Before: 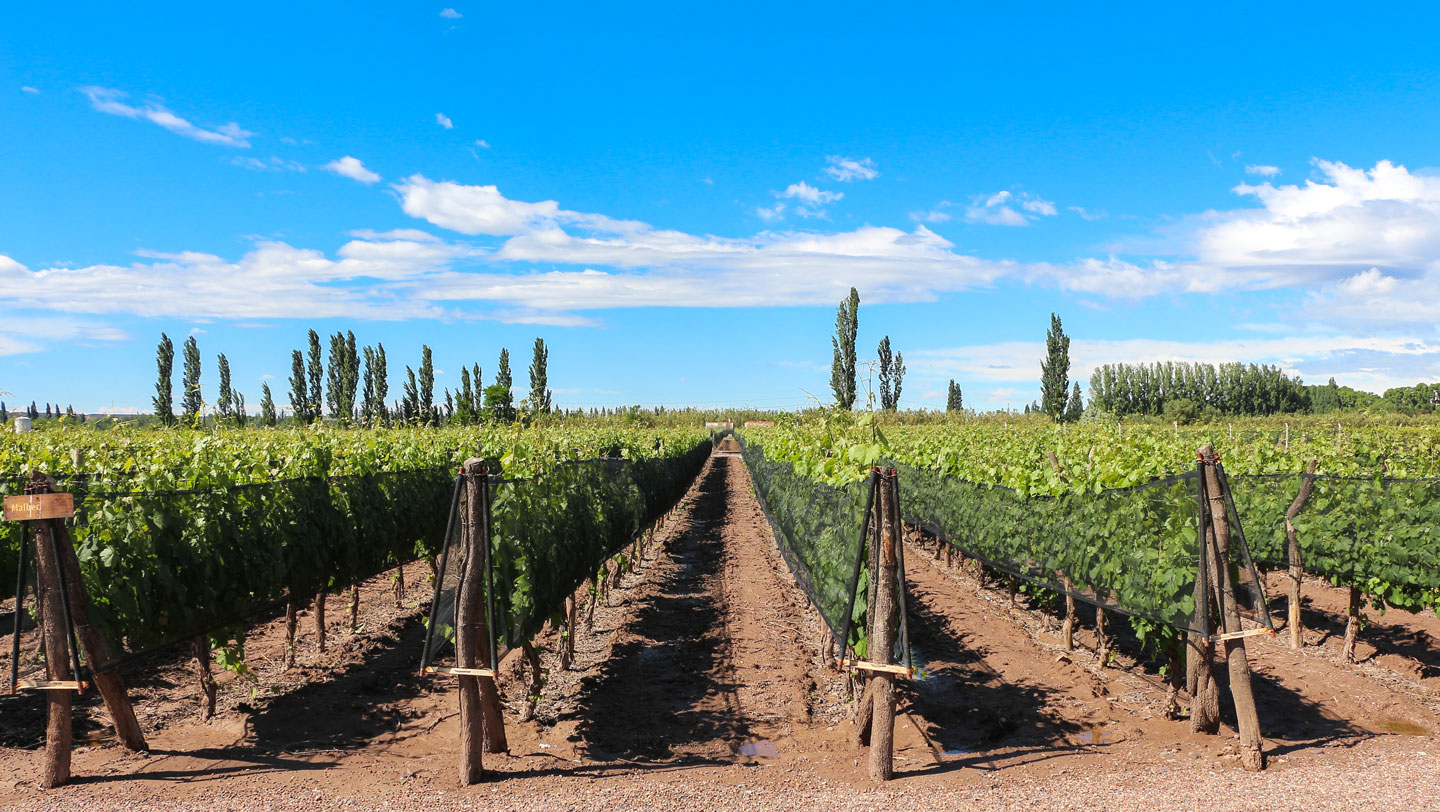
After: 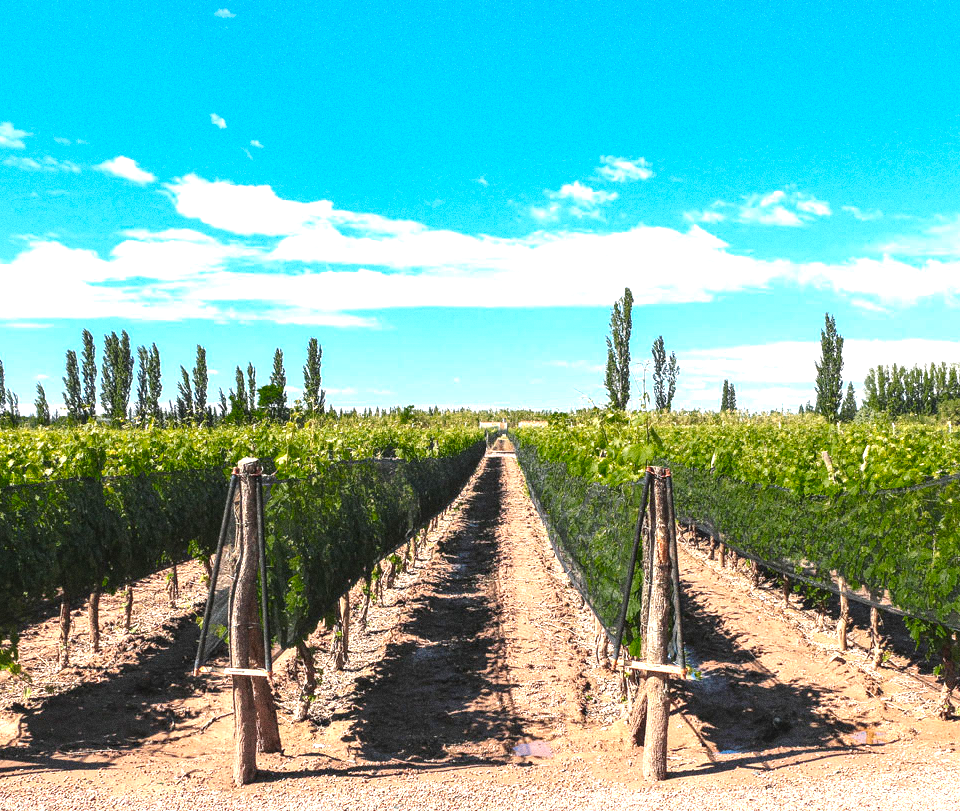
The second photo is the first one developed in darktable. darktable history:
crop and rotate: left 15.754%, right 17.579%
grain: coarseness 0.09 ISO, strength 40%
color zones: curves: ch0 [(0.25, 0.5) (0.347, 0.092) (0.75, 0.5)]; ch1 [(0.25, 0.5) (0.33, 0.51) (0.75, 0.5)]
exposure: black level correction 0, exposure 1.1 EV, compensate exposure bias true, compensate highlight preservation false
local contrast: on, module defaults
